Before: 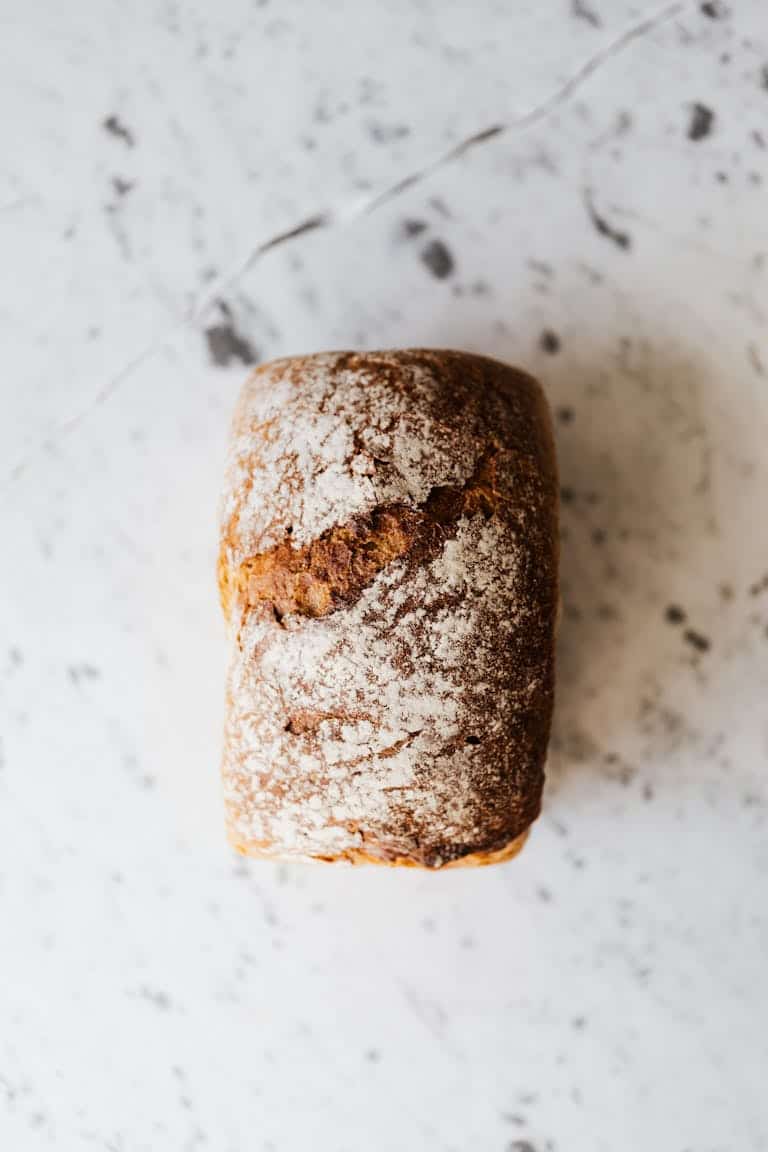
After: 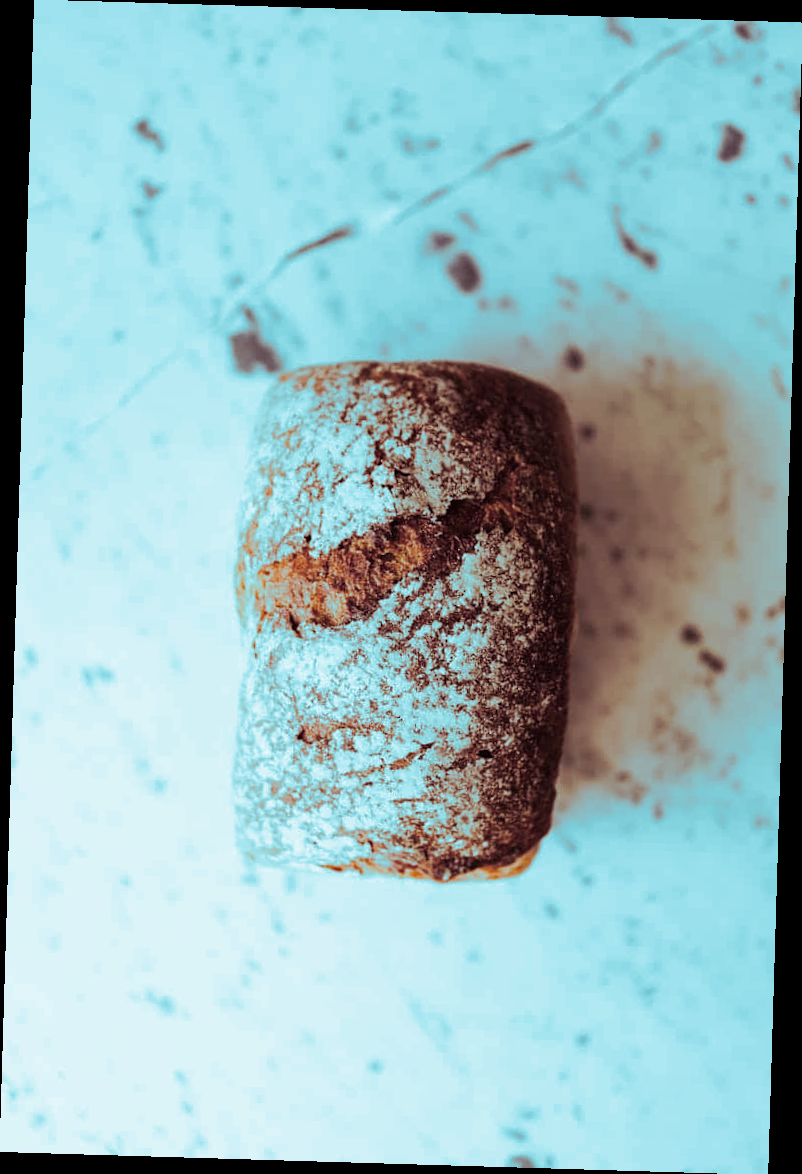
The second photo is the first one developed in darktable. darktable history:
split-toning: shadows › hue 327.6°, highlights › hue 198°, highlights › saturation 0.55, balance -21.25, compress 0%
rotate and perspective: rotation 1.72°, automatic cropping off
